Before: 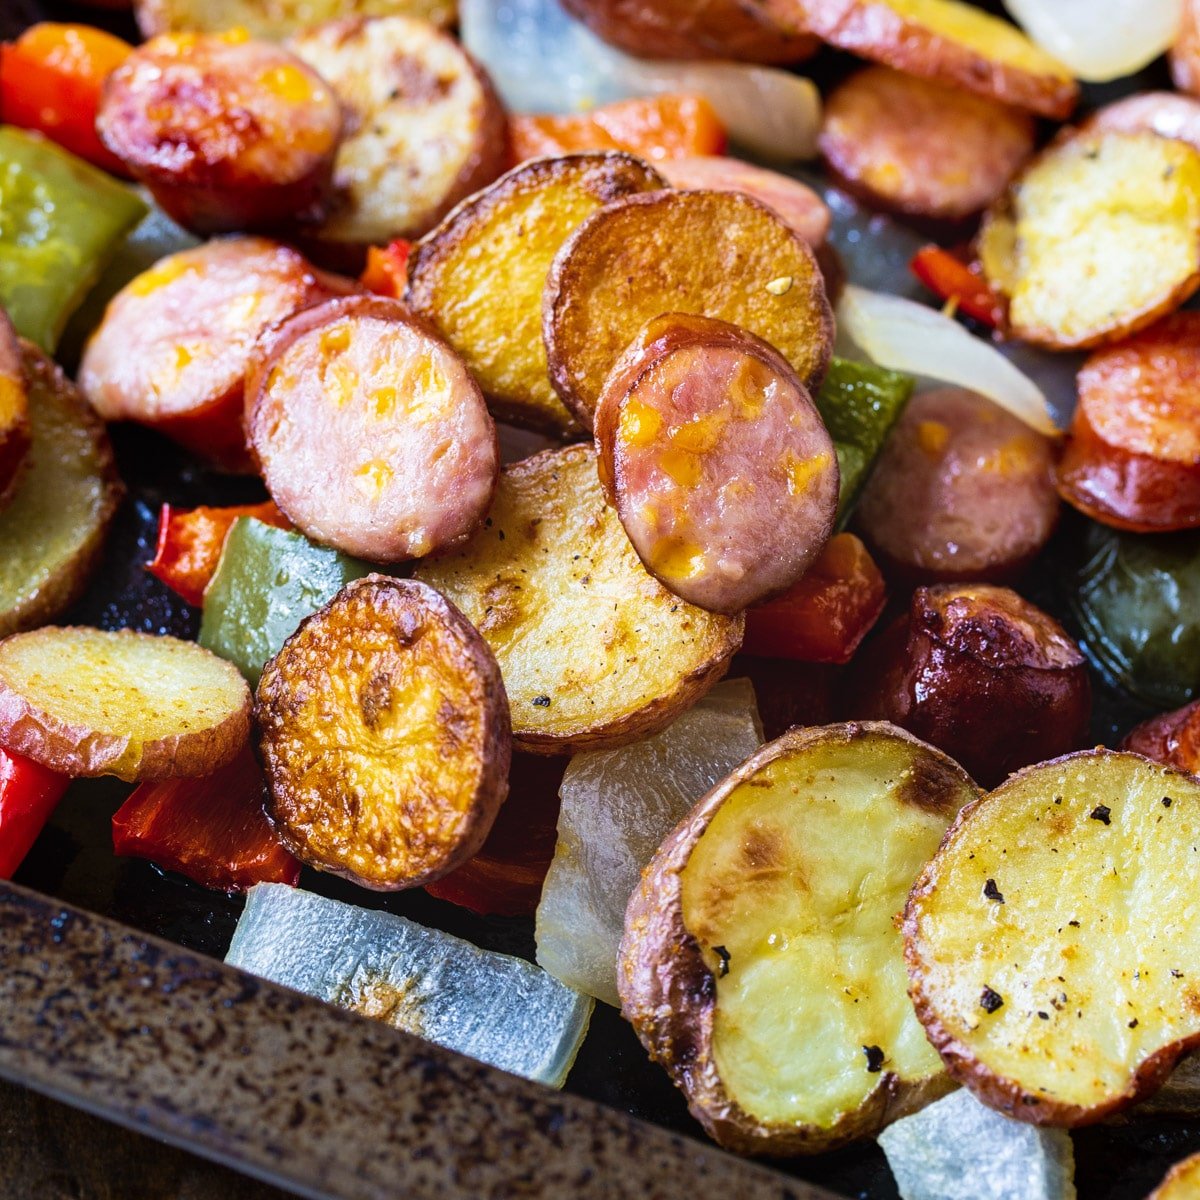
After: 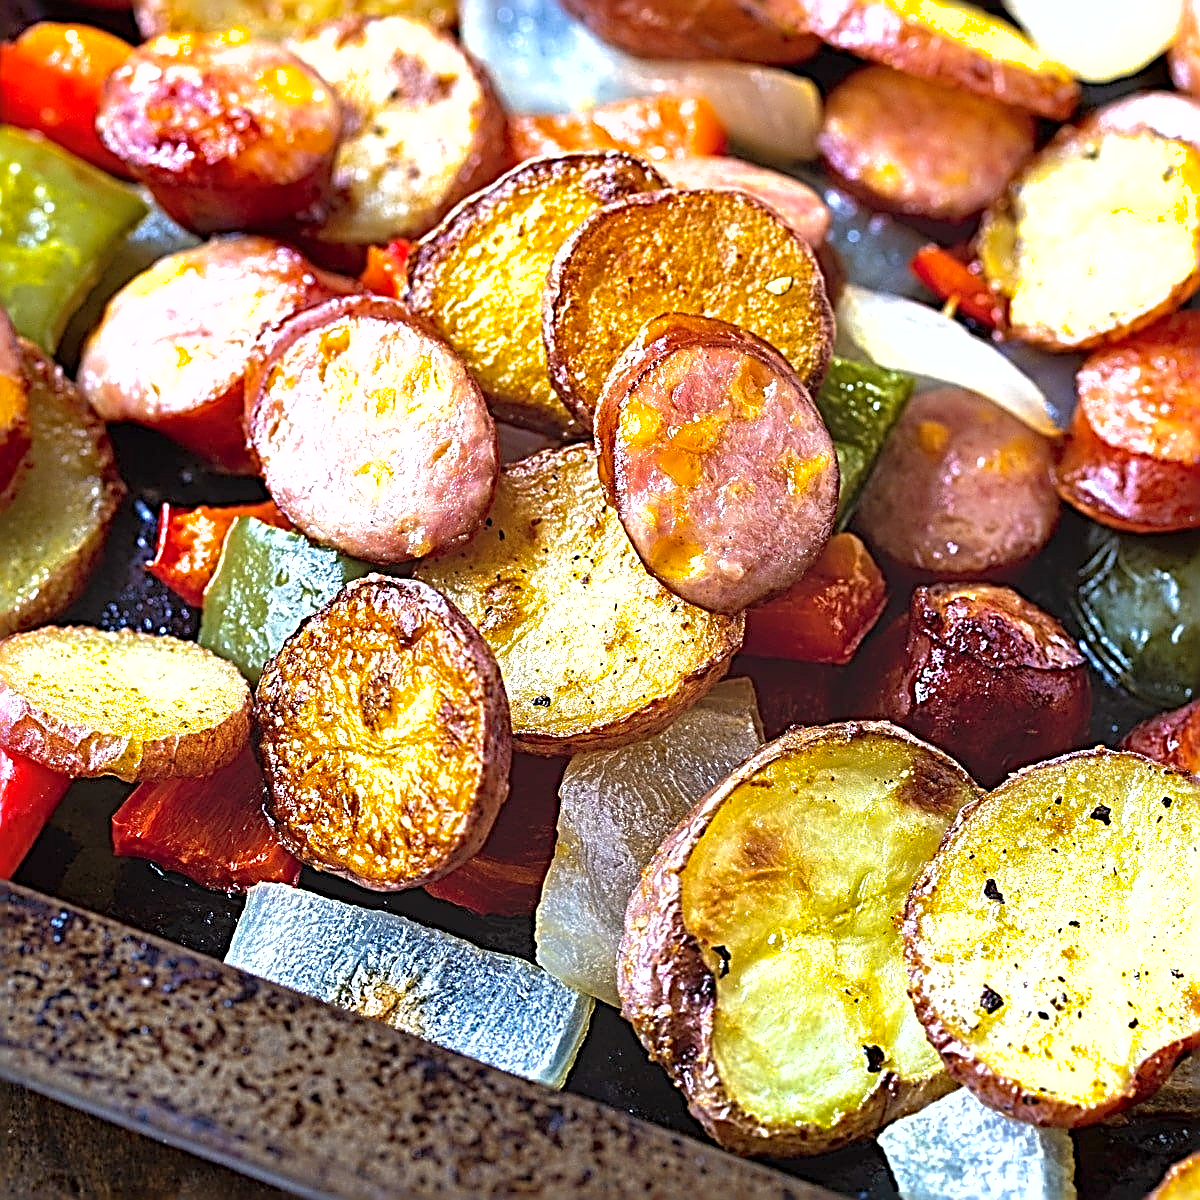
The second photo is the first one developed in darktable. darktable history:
exposure: black level correction 0, exposure 0.7 EV, compensate exposure bias true, compensate highlight preservation false
shadows and highlights: on, module defaults
sharpen: radius 3.158, amount 1.731
